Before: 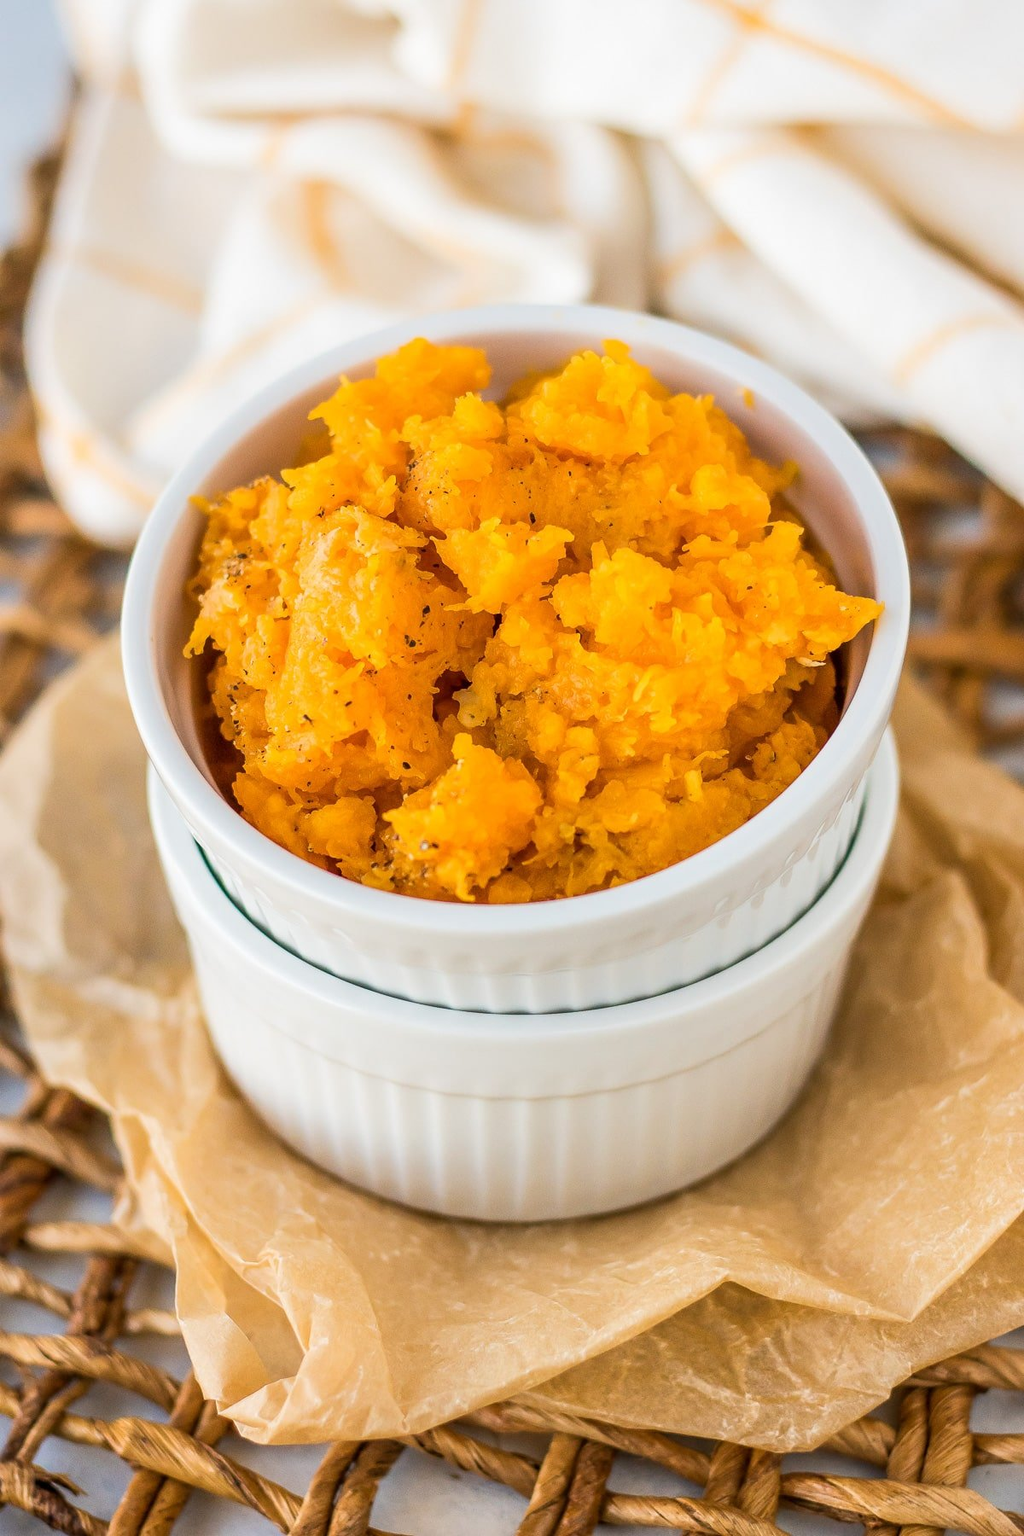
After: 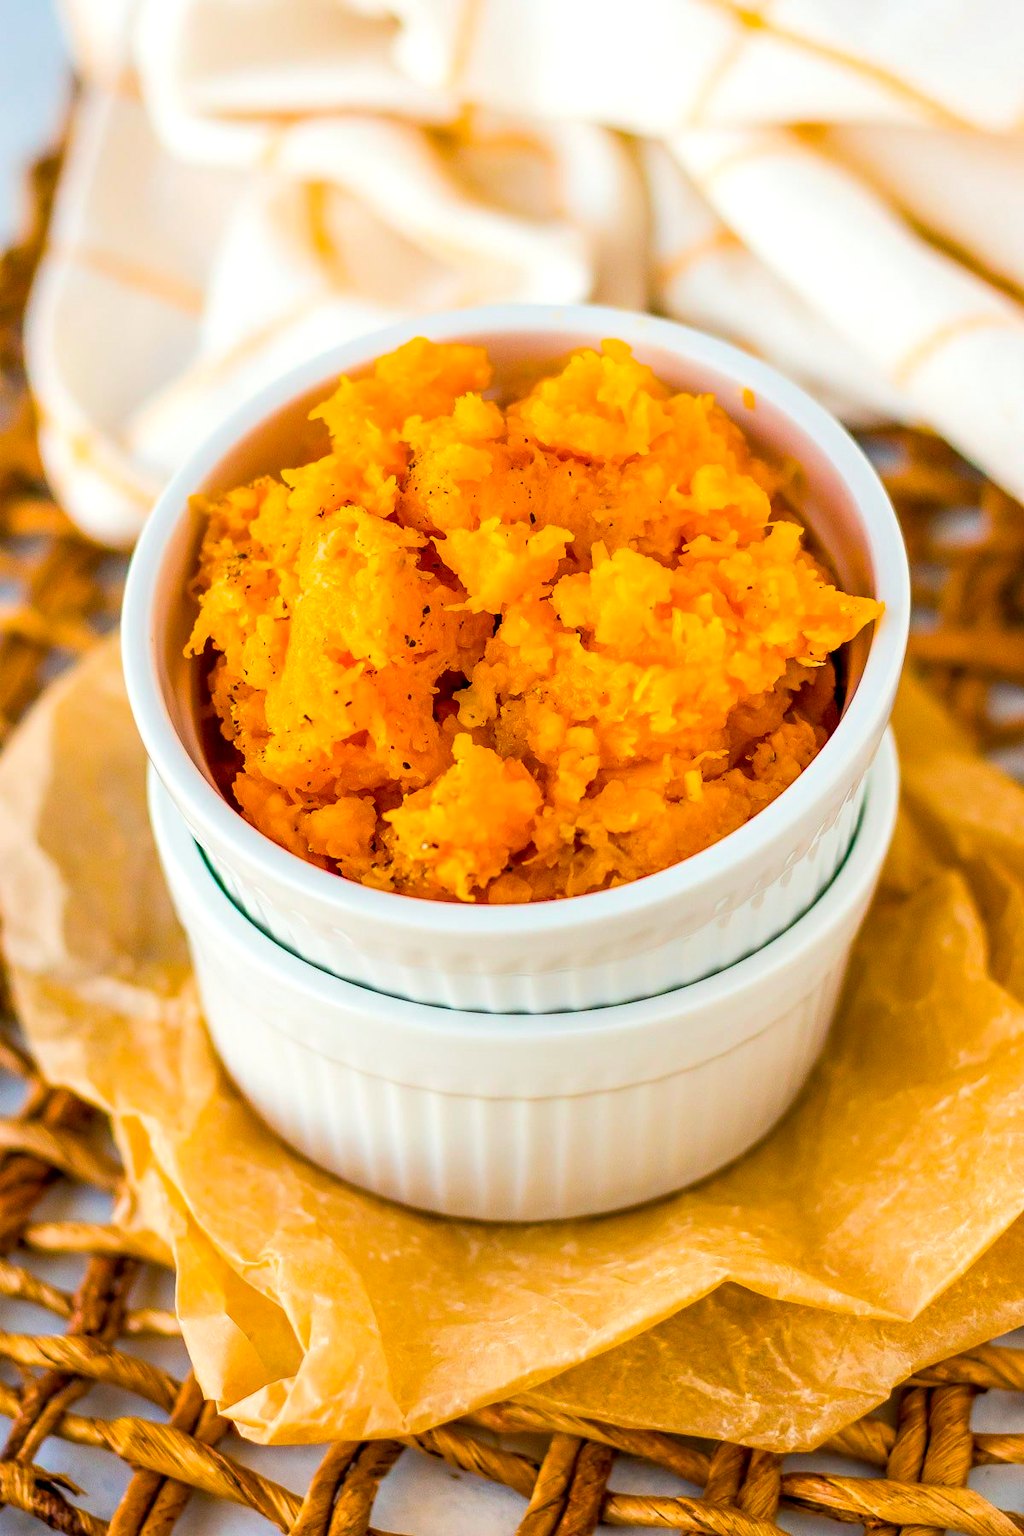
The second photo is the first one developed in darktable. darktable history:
color balance rgb: linear chroma grading › global chroma 15%, perceptual saturation grading › global saturation 30%
color calibration: output R [0.946, 0.065, -0.013, 0], output G [-0.246, 1.264, -0.017, 0], output B [0.046, -0.098, 1.05, 0], illuminant custom, x 0.344, y 0.359, temperature 5045.54 K
exposure: black level correction 0.007, exposure 0.159 EV, compensate highlight preservation false
